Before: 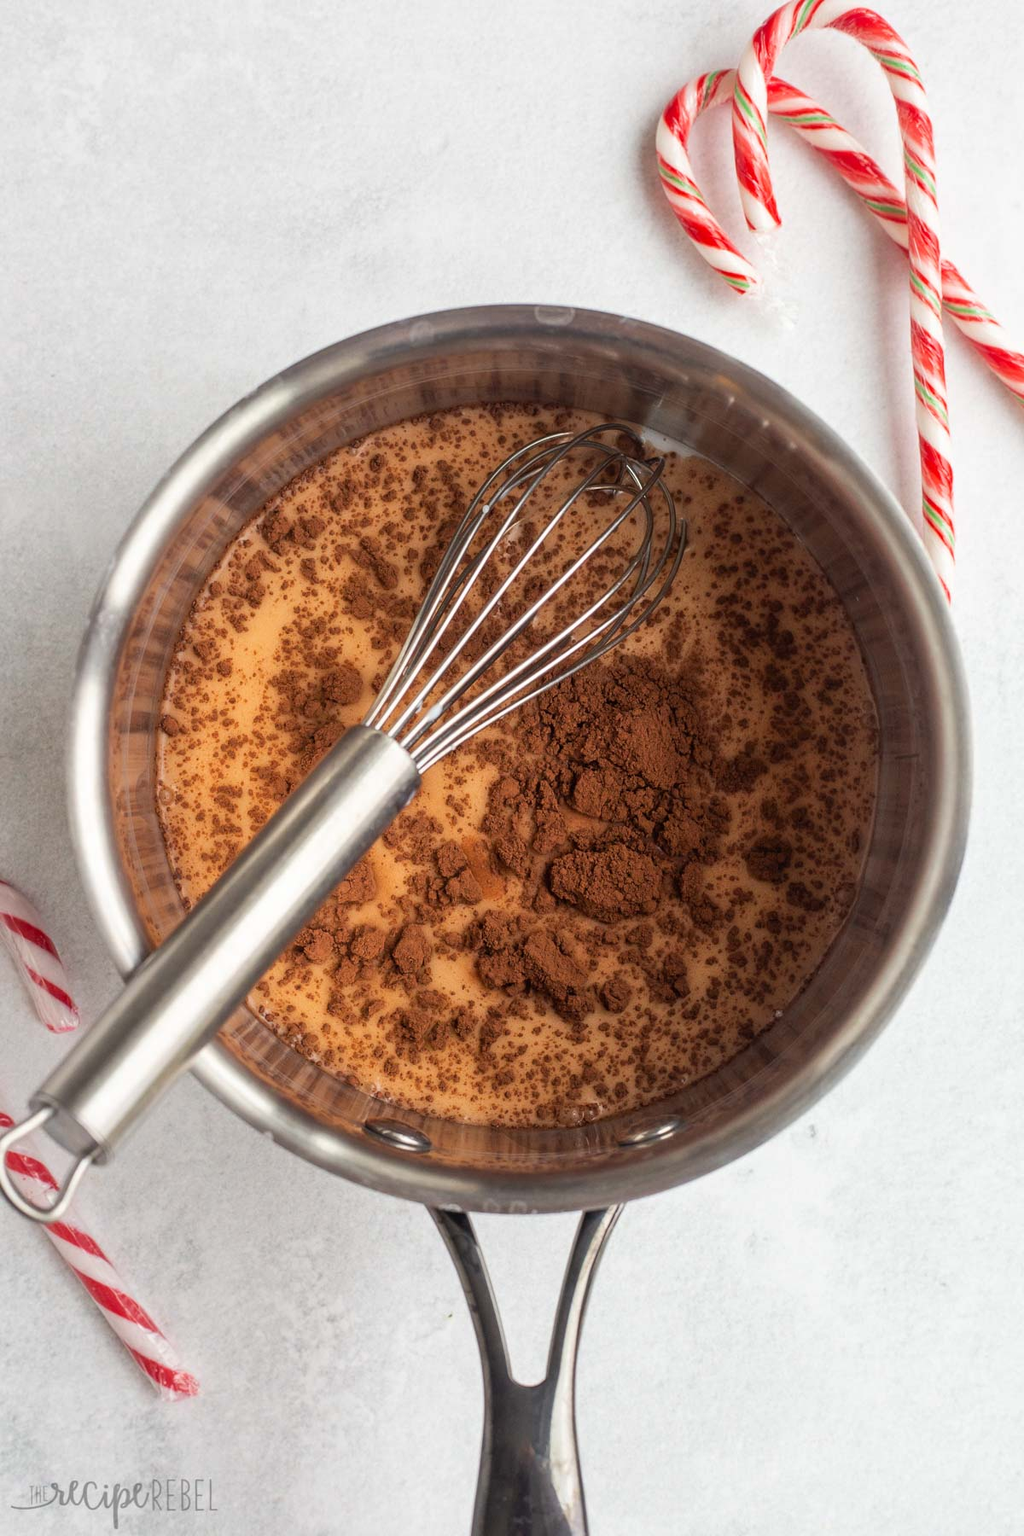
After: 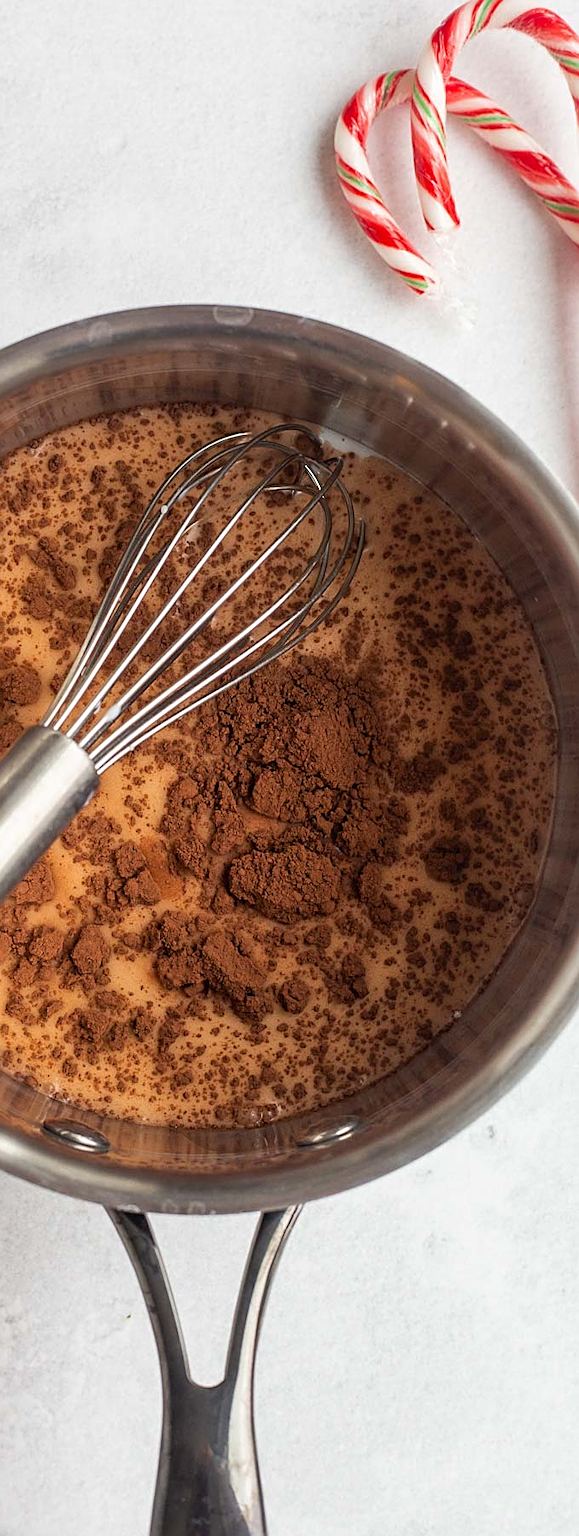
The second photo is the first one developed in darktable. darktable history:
sharpen: on, module defaults
crop: left 31.483%, top 0.023%, right 11.889%
